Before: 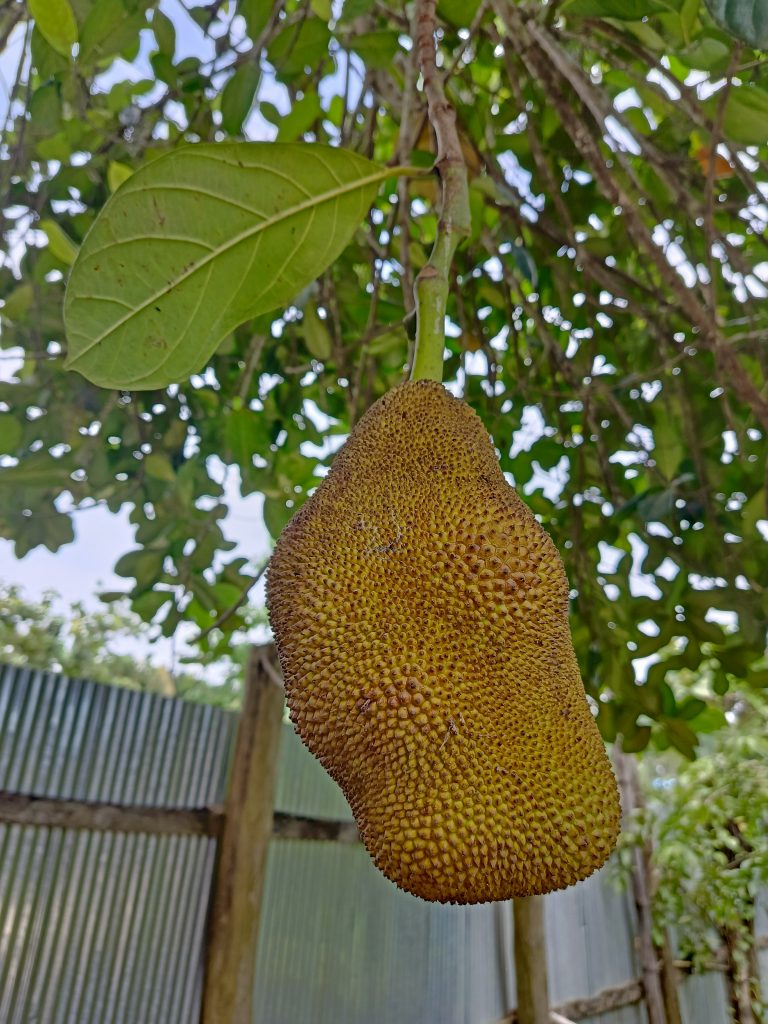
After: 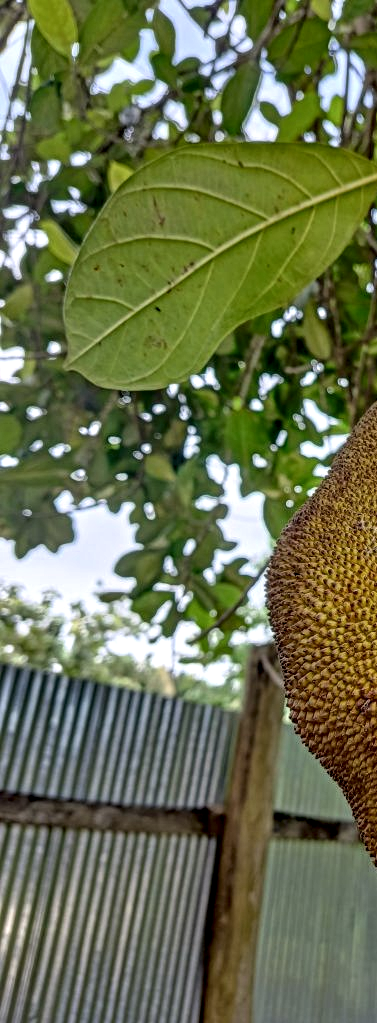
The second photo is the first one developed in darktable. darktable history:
crop and rotate: left 0%, top 0%, right 50.845%
local contrast: highlights 12%, shadows 38%, detail 183%, midtone range 0.471
